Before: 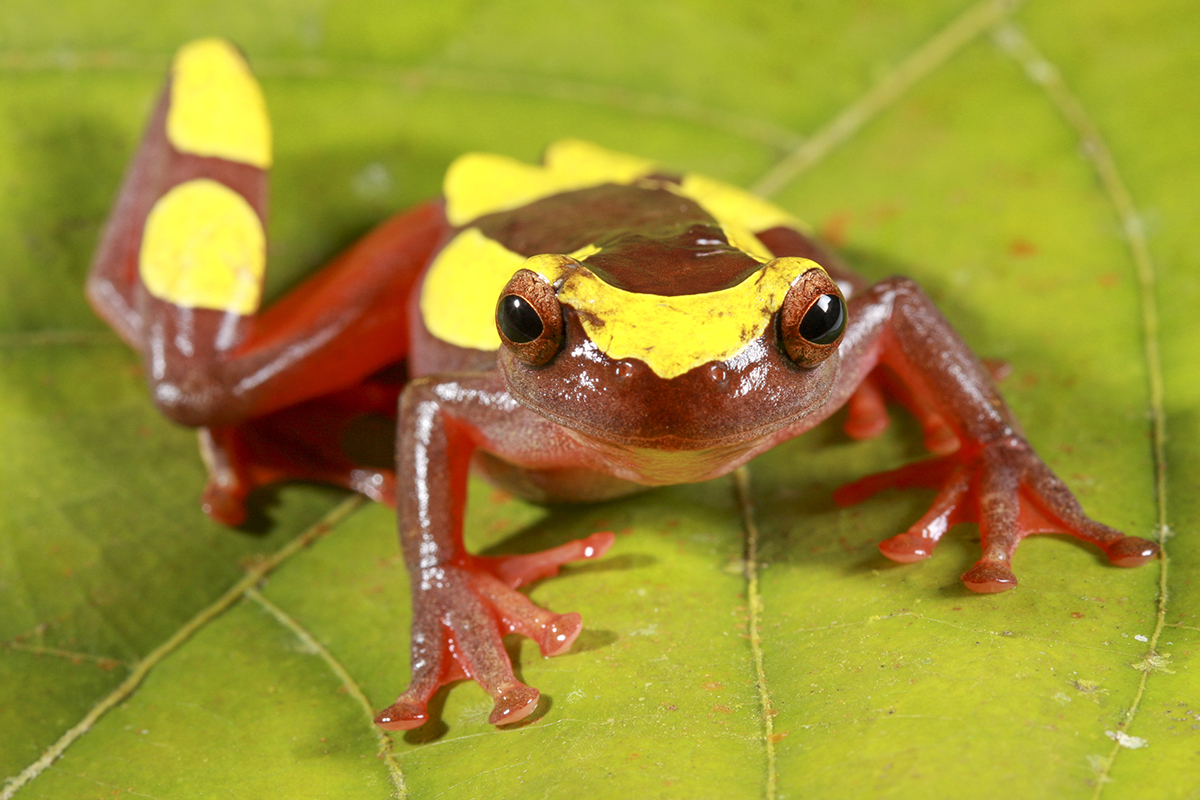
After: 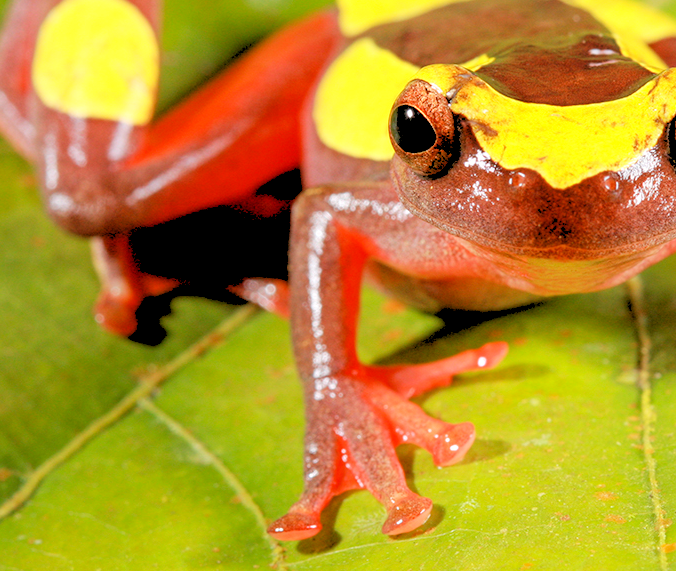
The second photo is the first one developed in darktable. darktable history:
rgb levels: levels [[0.027, 0.429, 0.996], [0, 0.5, 1], [0, 0.5, 1]]
crop: left 8.966%, top 23.852%, right 34.699%, bottom 4.703%
